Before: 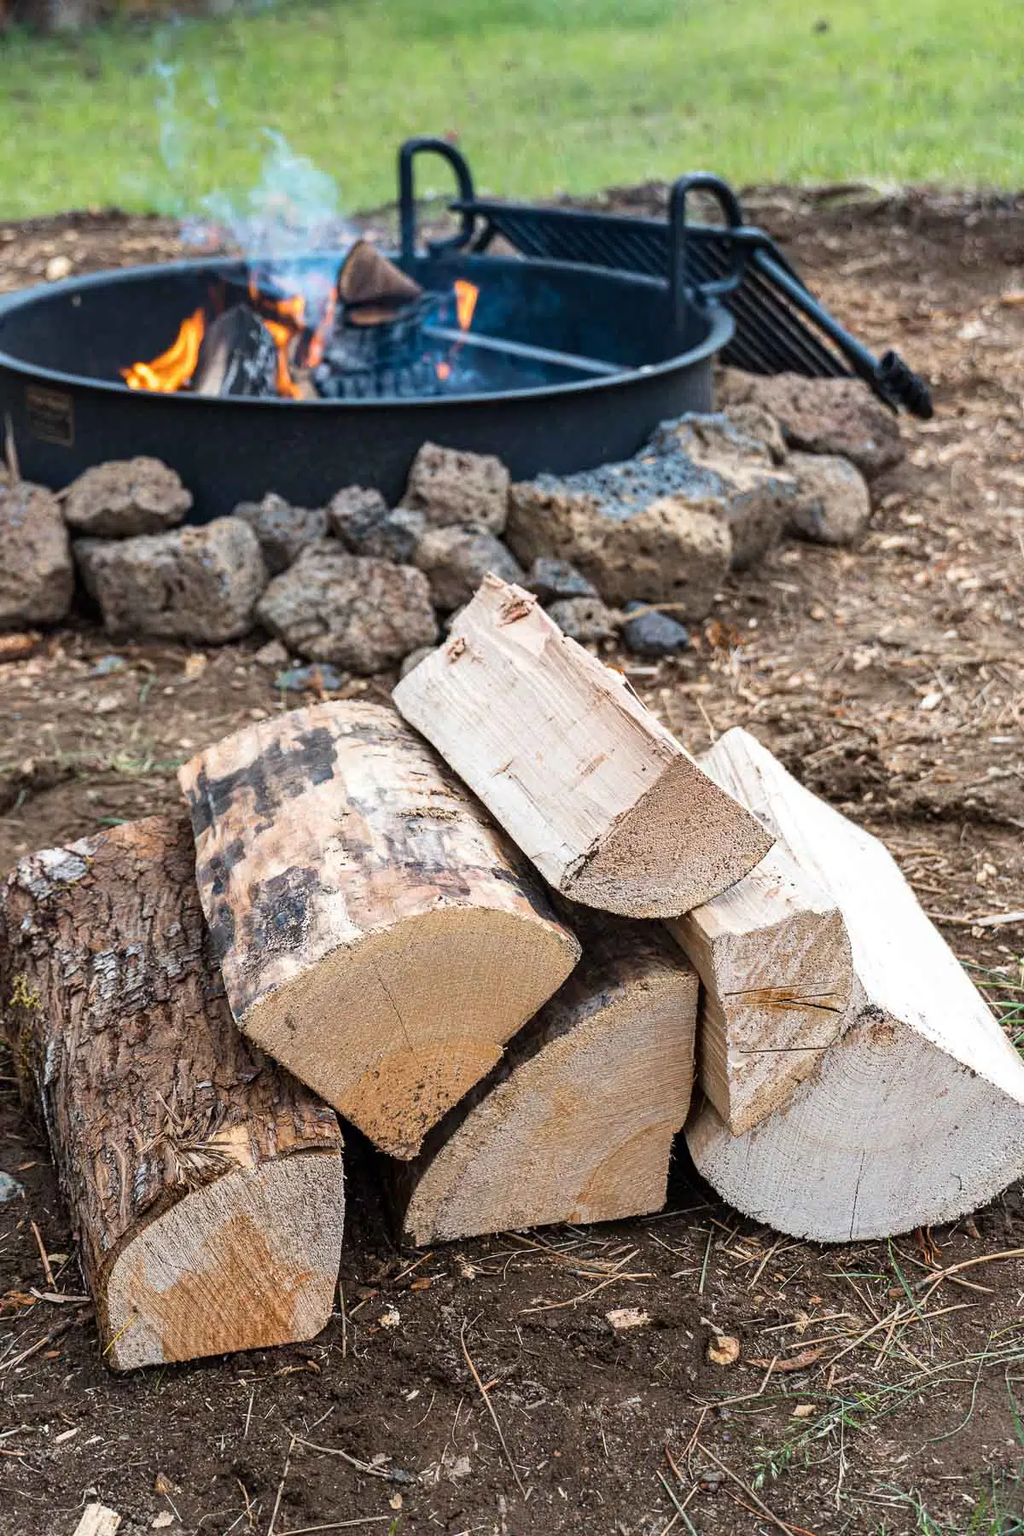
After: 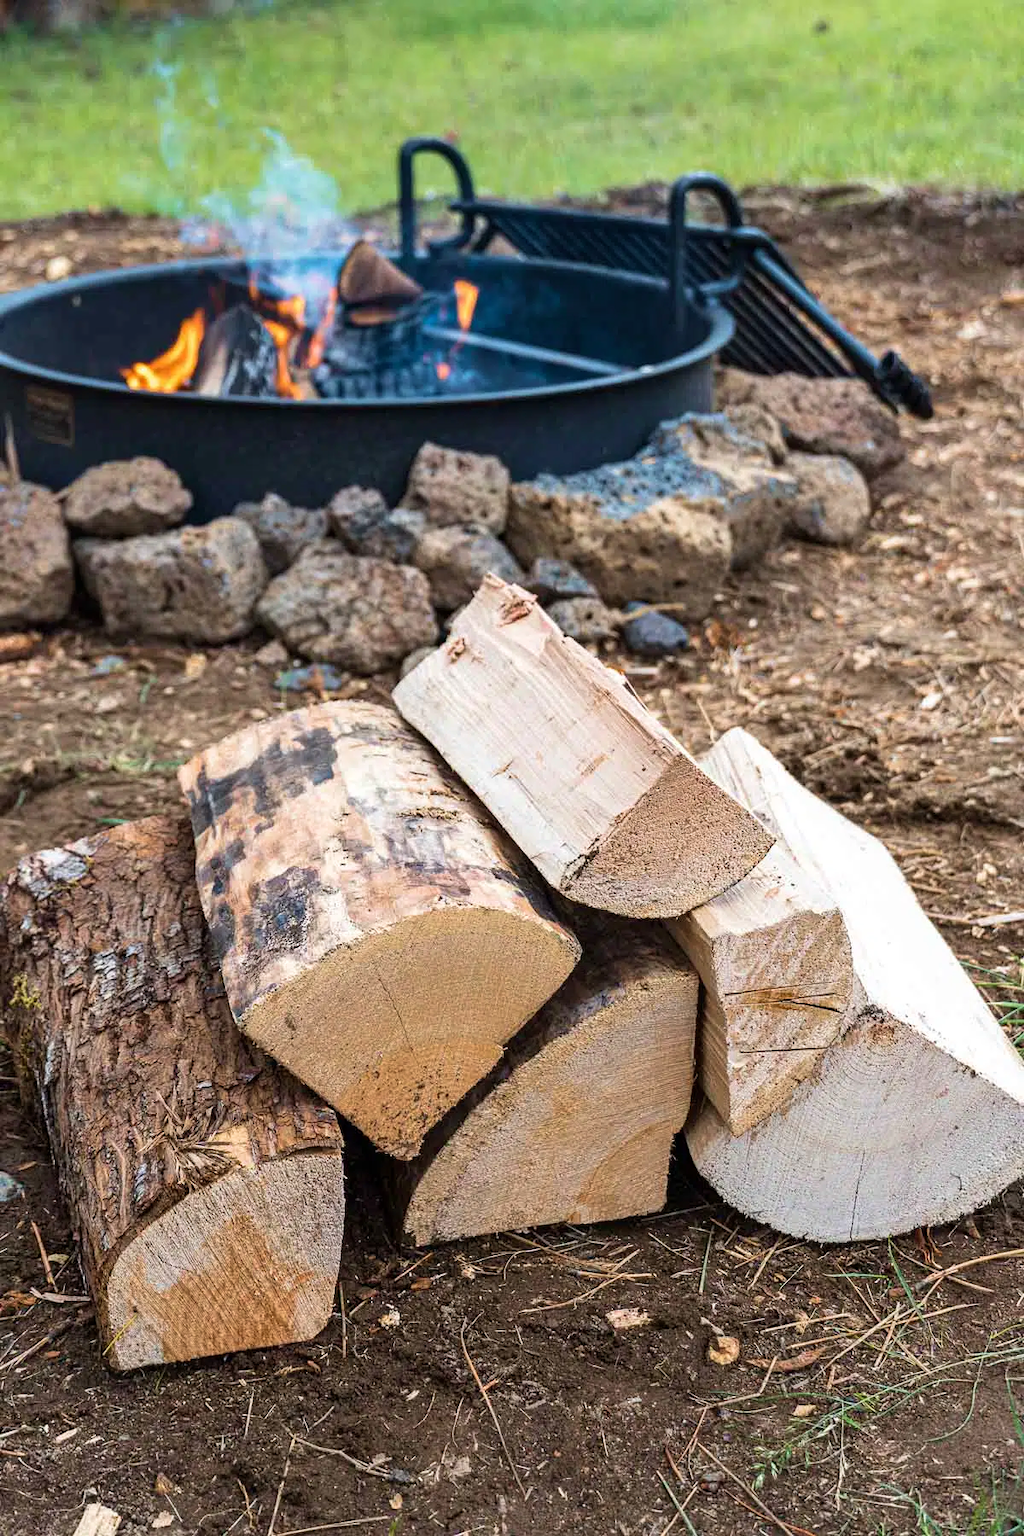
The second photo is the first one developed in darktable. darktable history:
velvia: strength 27.58%
